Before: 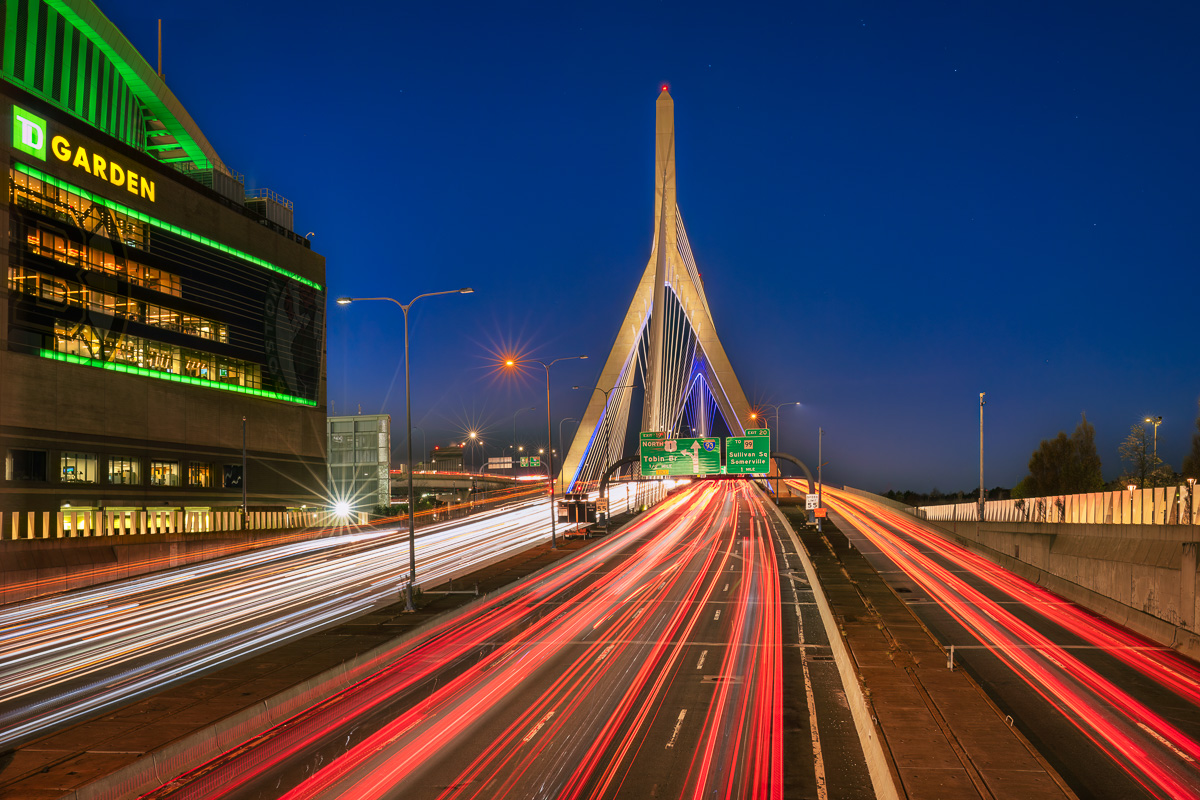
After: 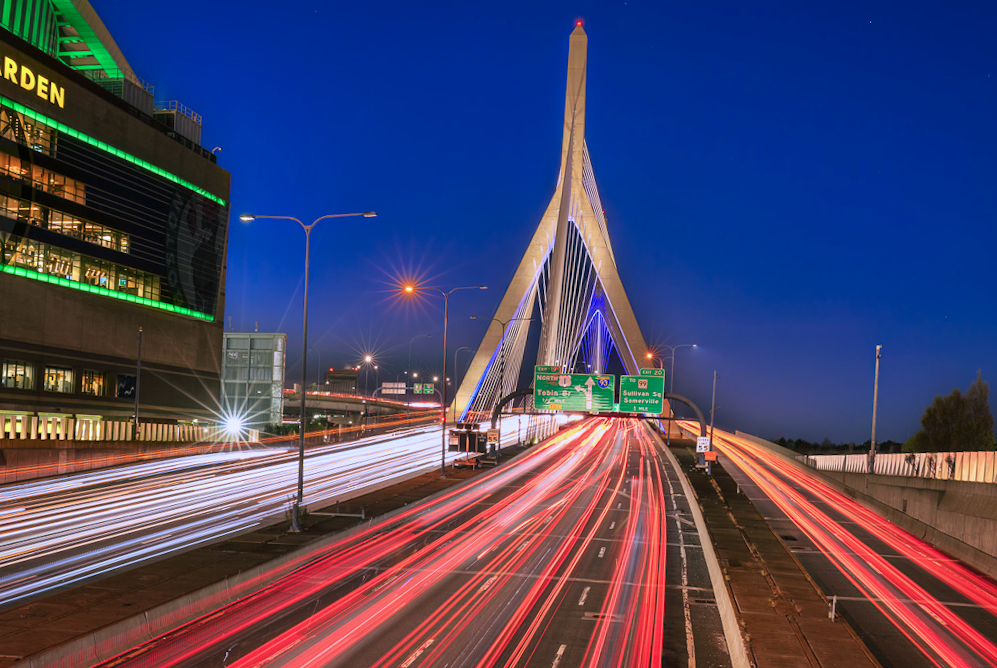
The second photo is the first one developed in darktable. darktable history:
color calibration: illuminant as shot in camera, x 0.379, y 0.397, temperature 4143.07 K
crop and rotate: angle -3.24°, left 5.23%, top 5.231%, right 4.718%, bottom 4.324%
